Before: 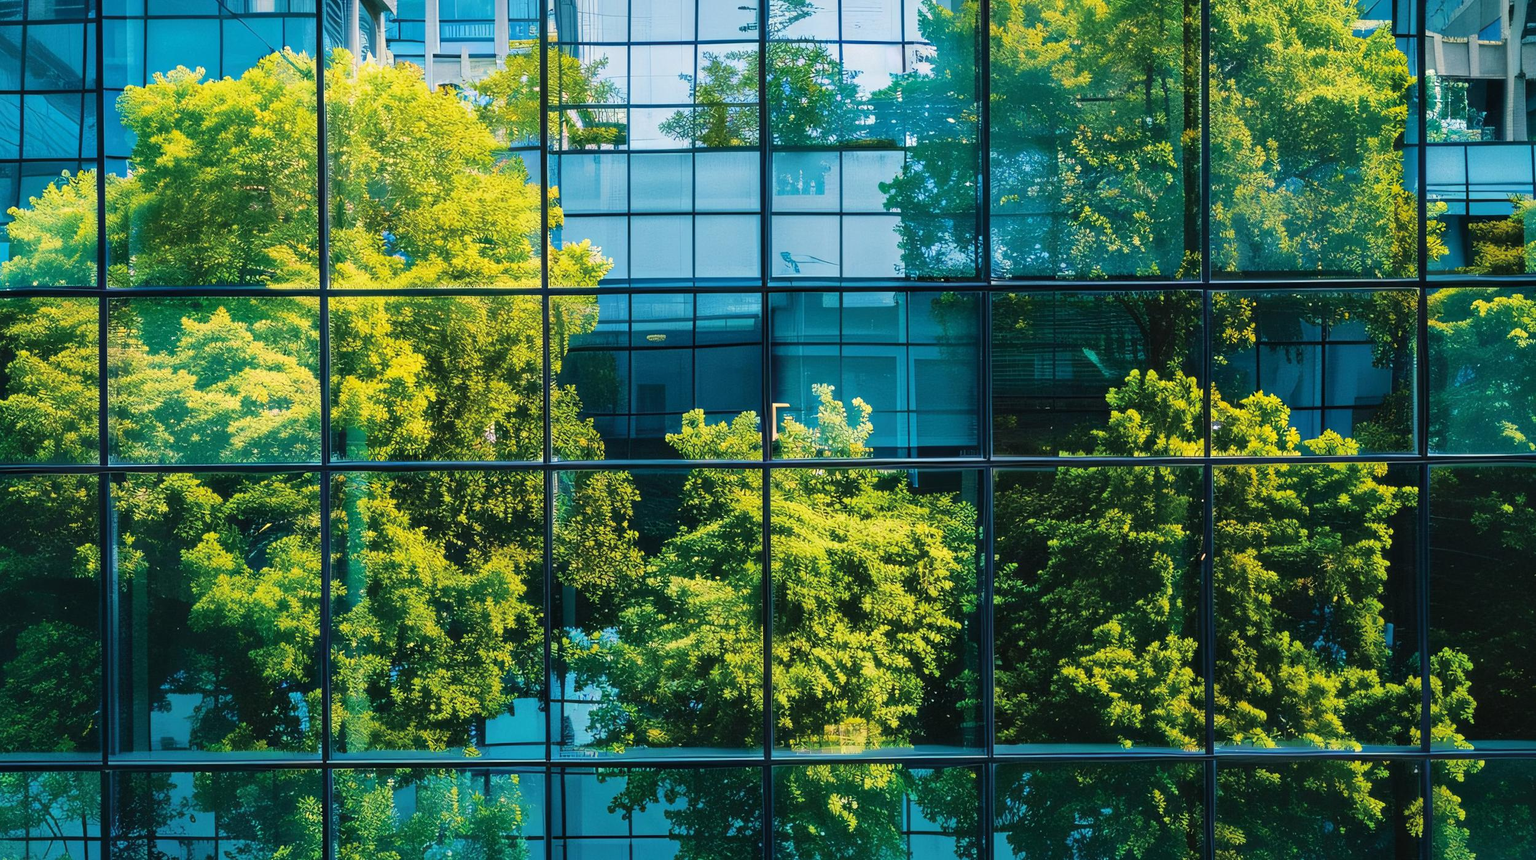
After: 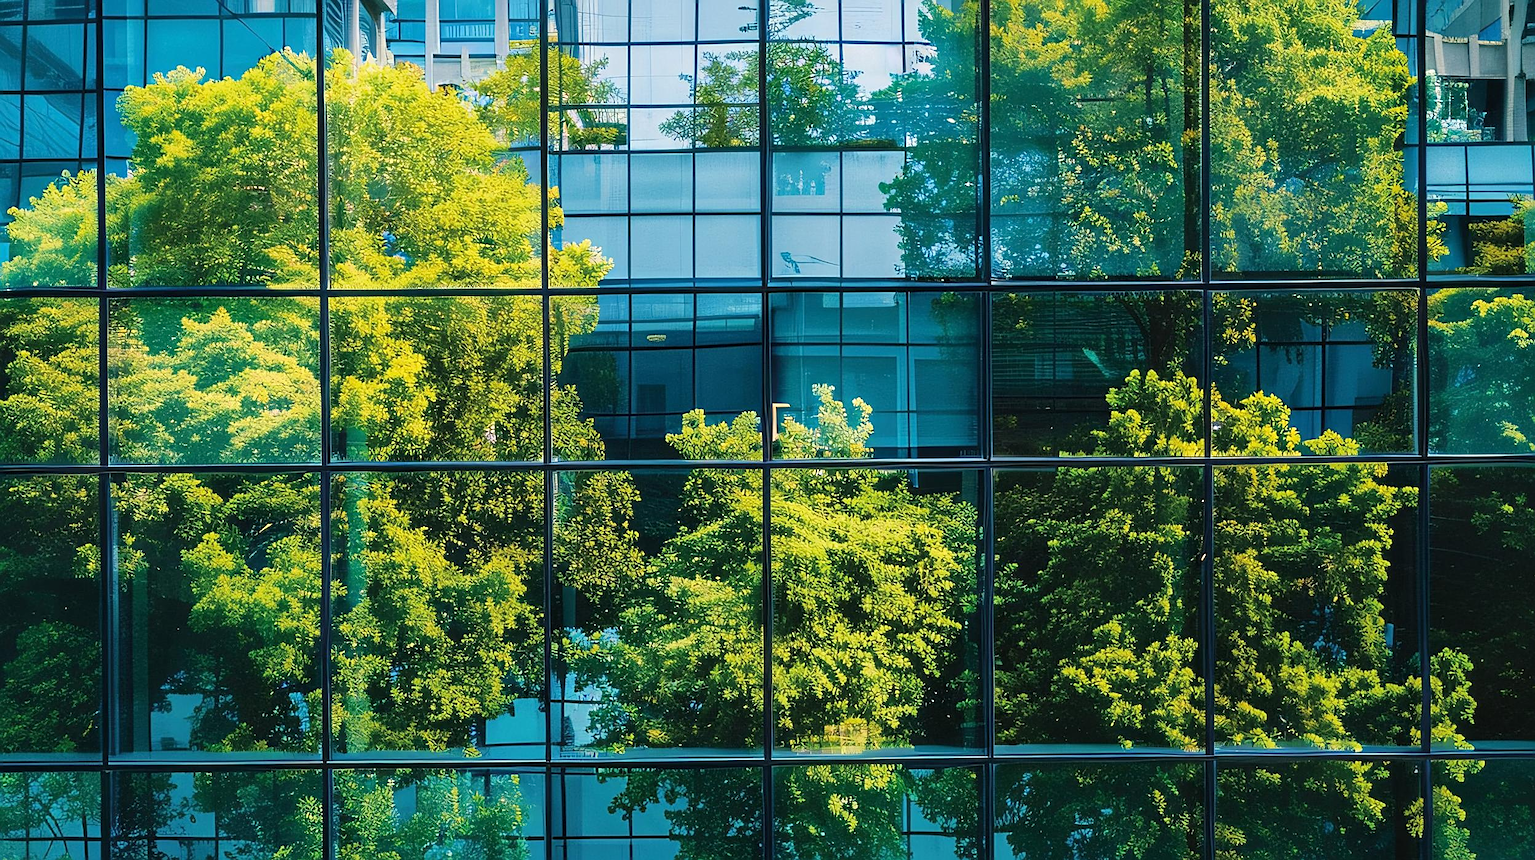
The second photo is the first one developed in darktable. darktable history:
color zones: mix 101.61%
sharpen: on, module defaults
